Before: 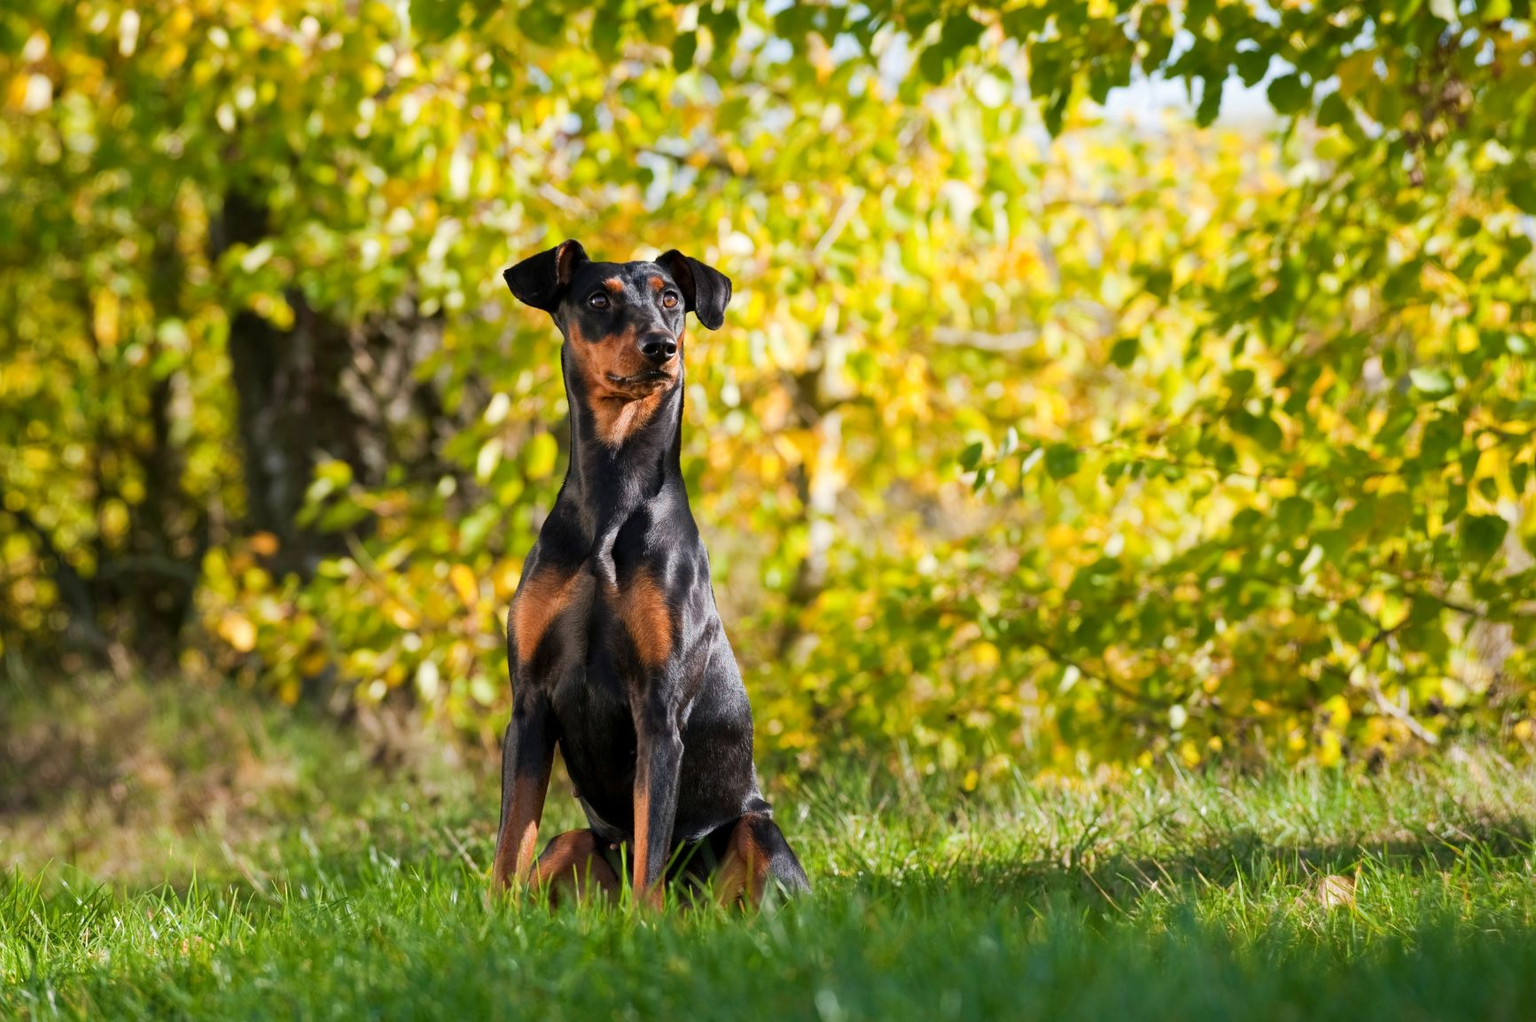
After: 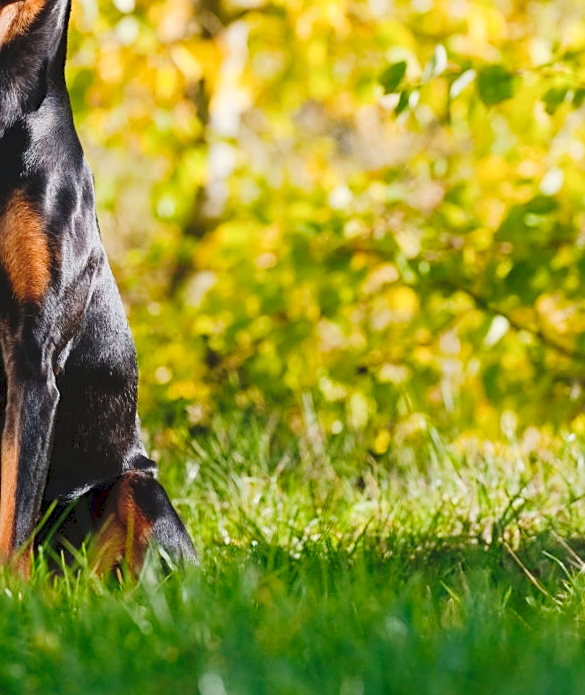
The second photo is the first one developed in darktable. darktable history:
sharpen: on, module defaults
crop: left 40.878%, top 39.176%, right 25.993%, bottom 3.081%
rotate and perspective: rotation 1.72°, automatic cropping off
tone curve: curves: ch0 [(0, 0) (0.003, 0.074) (0.011, 0.079) (0.025, 0.083) (0.044, 0.095) (0.069, 0.097) (0.1, 0.11) (0.136, 0.131) (0.177, 0.159) (0.224, 0.209) (0.277, 0.279) (0.335, 0.367) (0.399, 0.455) (0.468, 0.538) (0.543, 0.621) (0.623, 0.699) (0.709, 0.782) (0.801, 0.848) (0.898, 0.924) (1, 1)], preserve colors none
